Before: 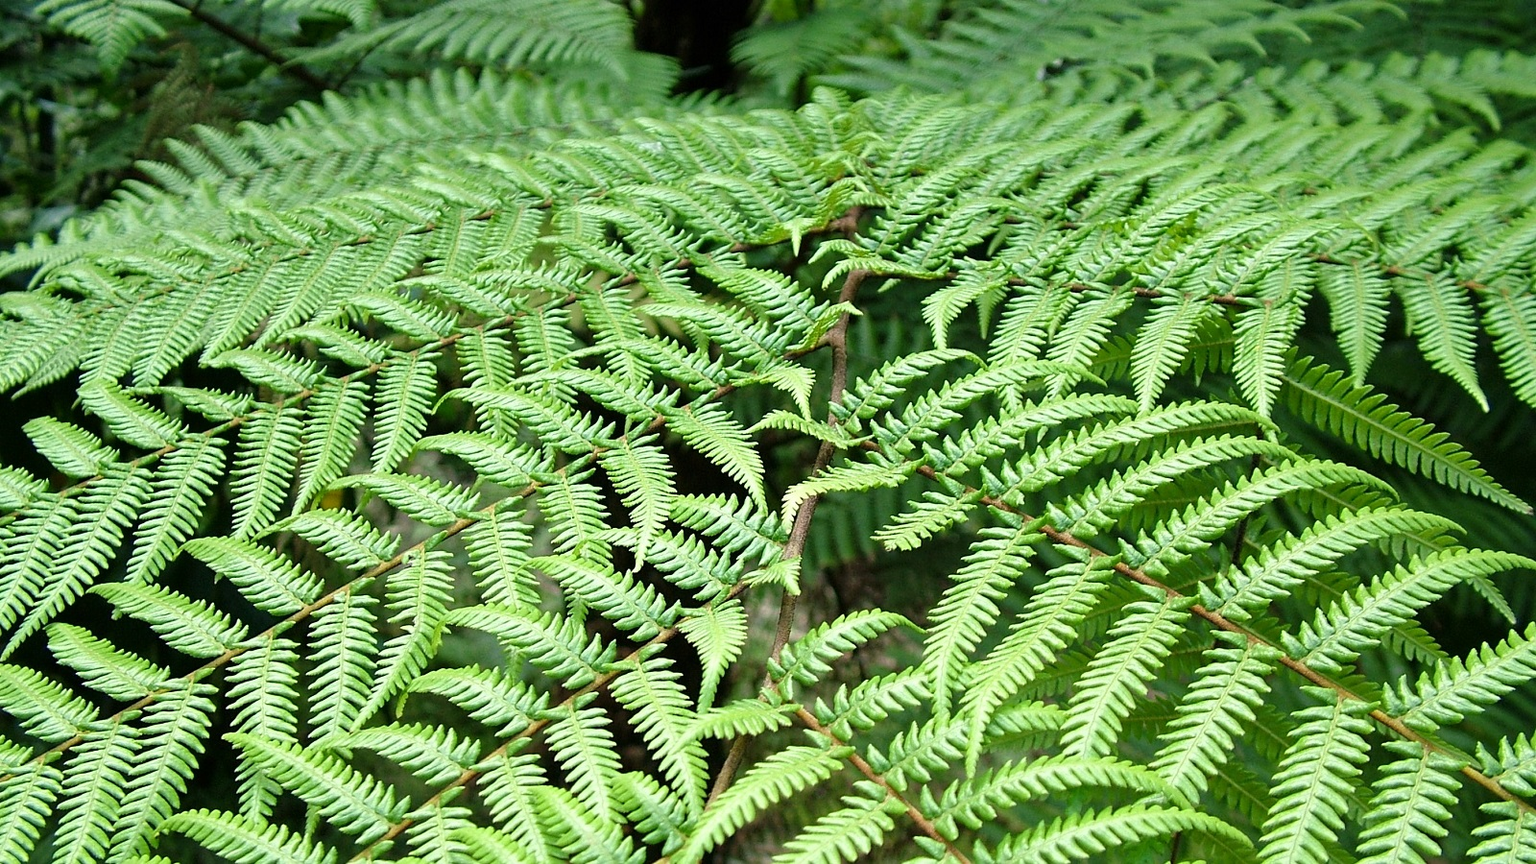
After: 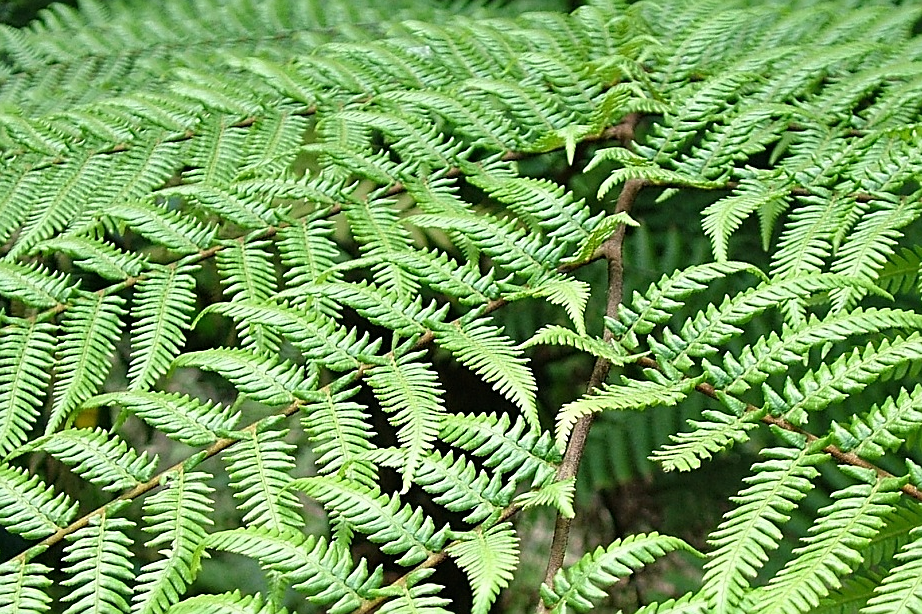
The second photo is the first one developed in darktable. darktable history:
local contrast: mode bilateral grid, contrast 100, coarseness 99, detail 90%, midtone range 0.2
crop: left 16.232%, top 11.37%, right 26.14%, bottom 20.375%
sharpen: on, module defaults
